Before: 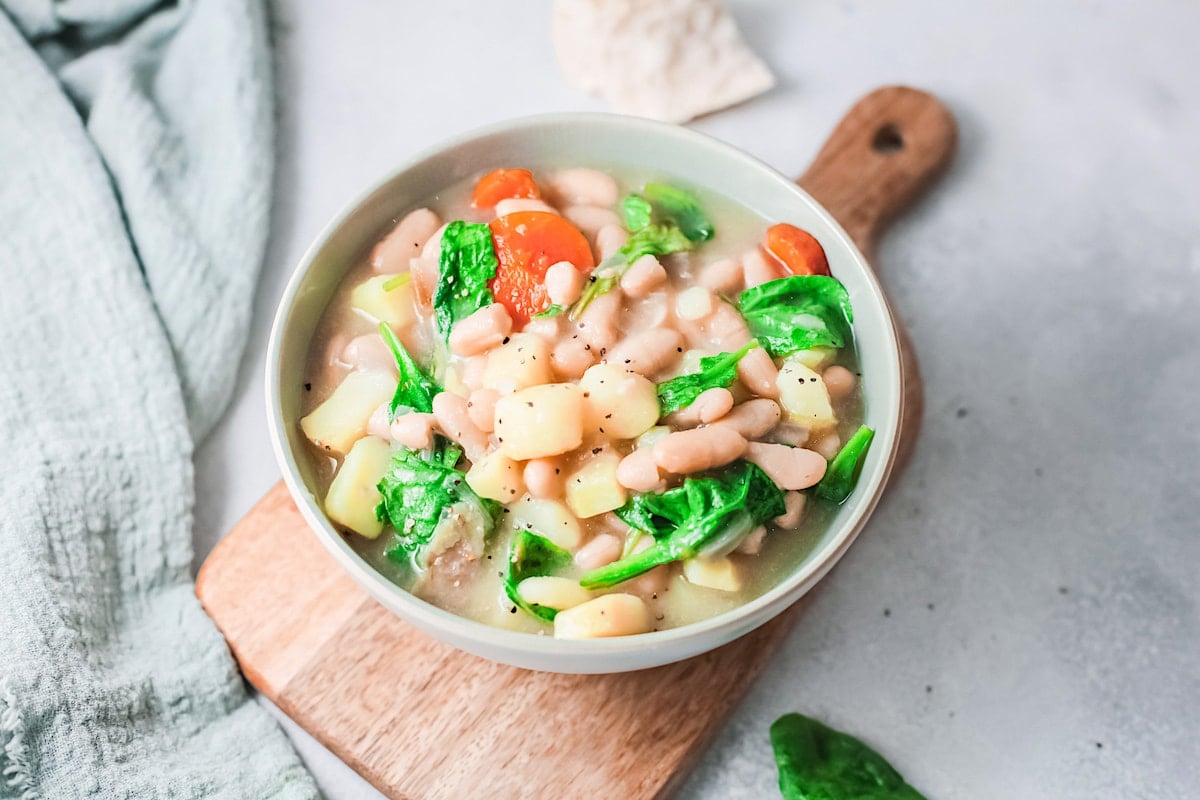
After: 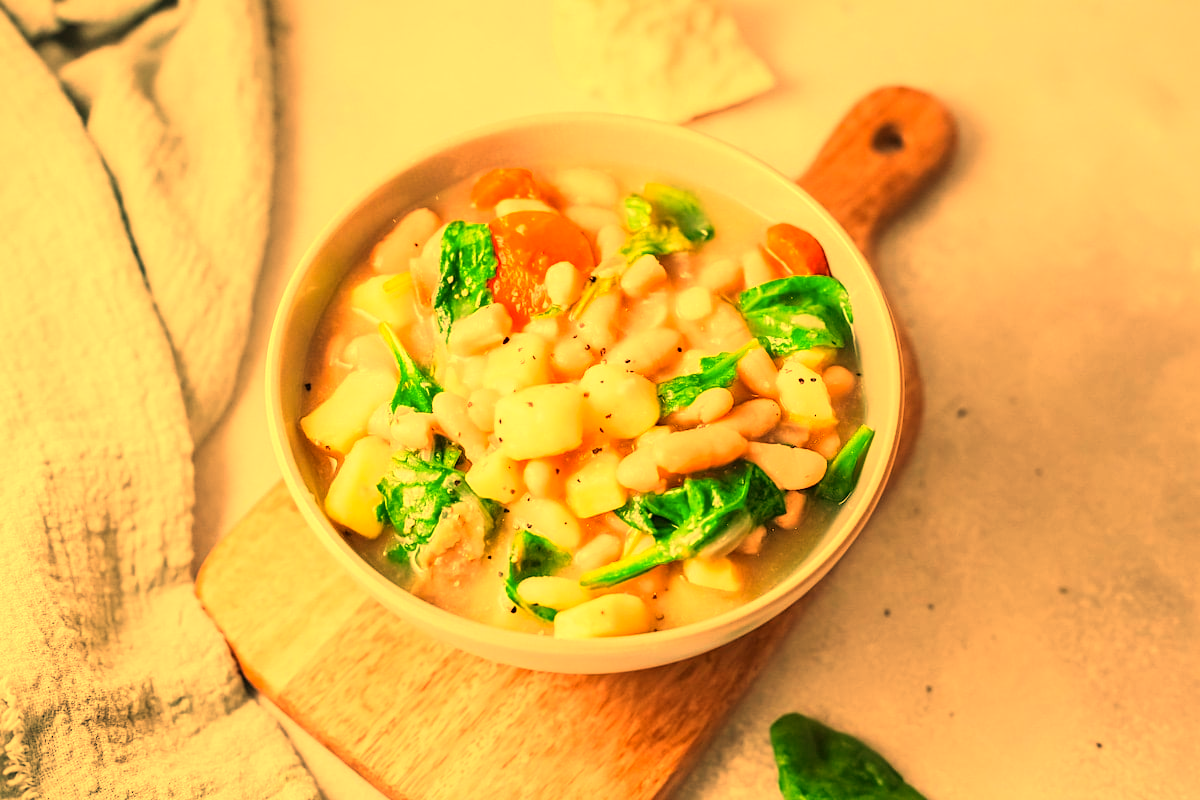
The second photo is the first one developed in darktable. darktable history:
white balance: red 1.467, blue 0.684
color correction: highlights a* 2.72, highlights b* 22.8
tone equalizer: on, module defaults
